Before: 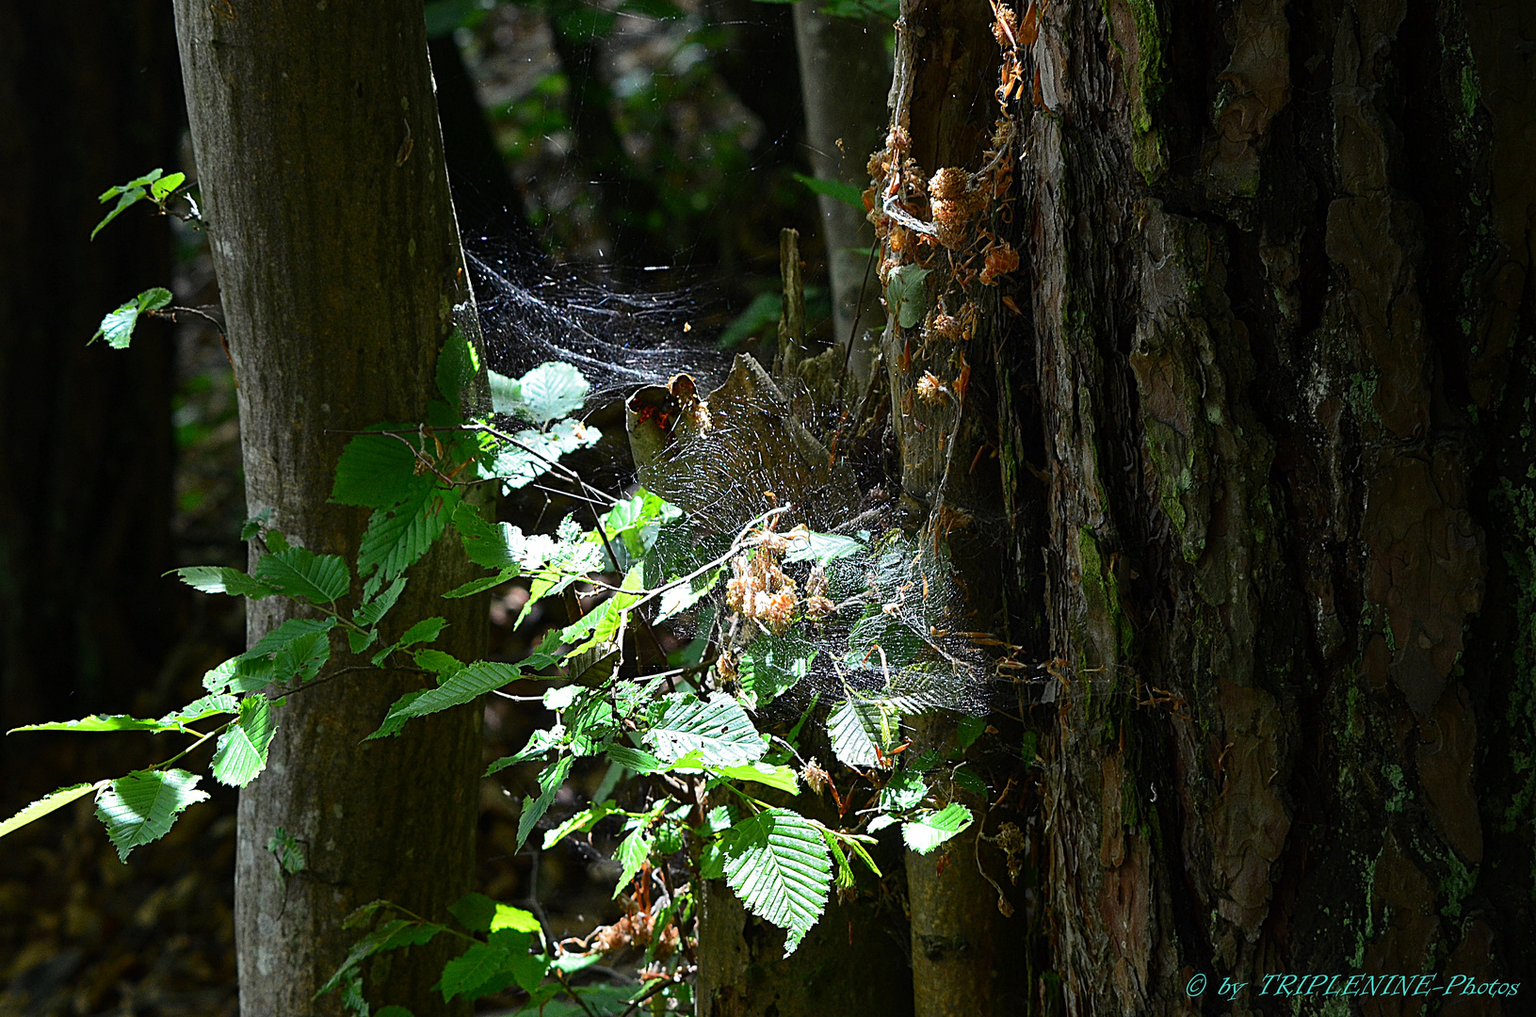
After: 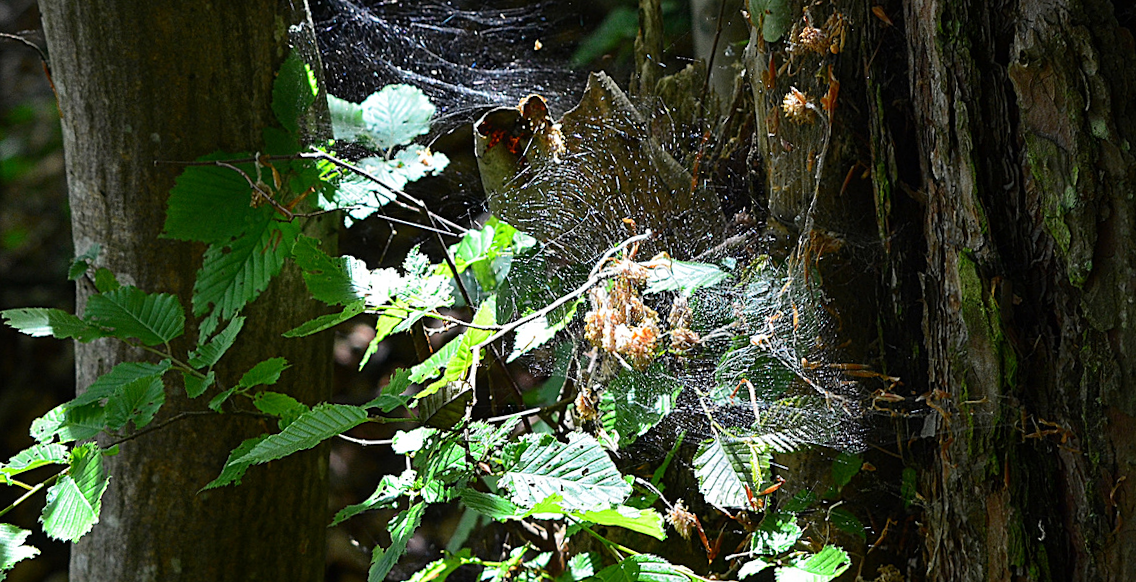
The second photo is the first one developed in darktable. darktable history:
rotate and perspective: rotation -1°, crop left 0.011, crop right 0.989, crop top 0.025, crop bottom 0.975
crop: left 11.123%, top 27.61%, right 18.3%, bottom 17.034%
tone equalizer: on, module defaults
